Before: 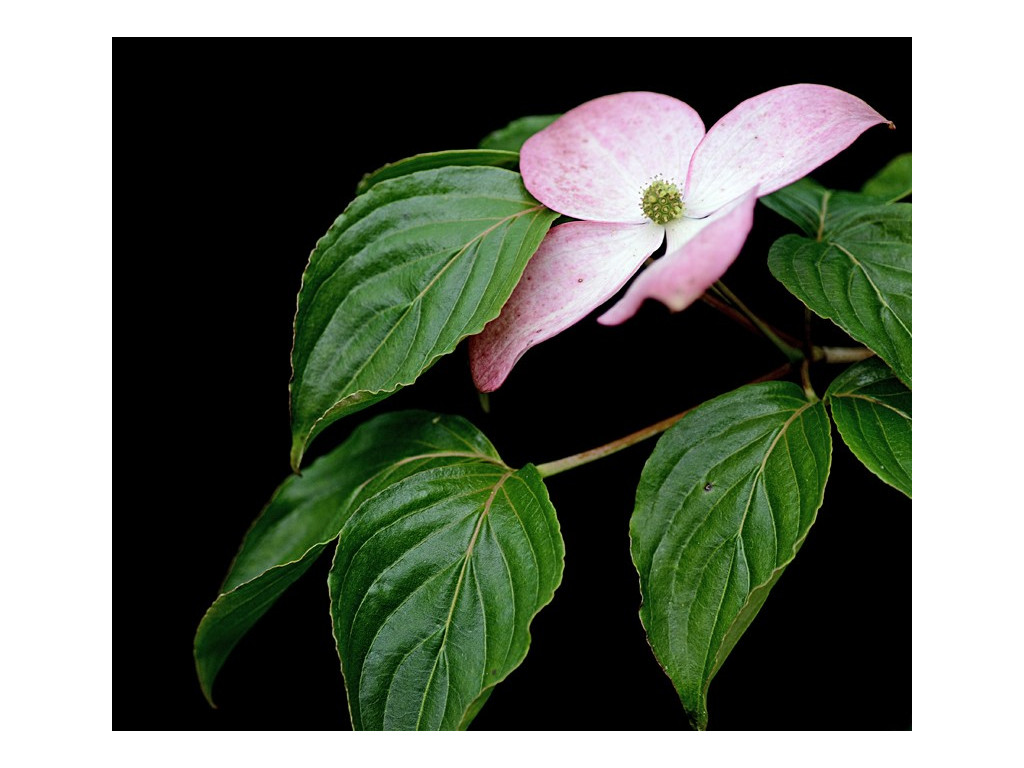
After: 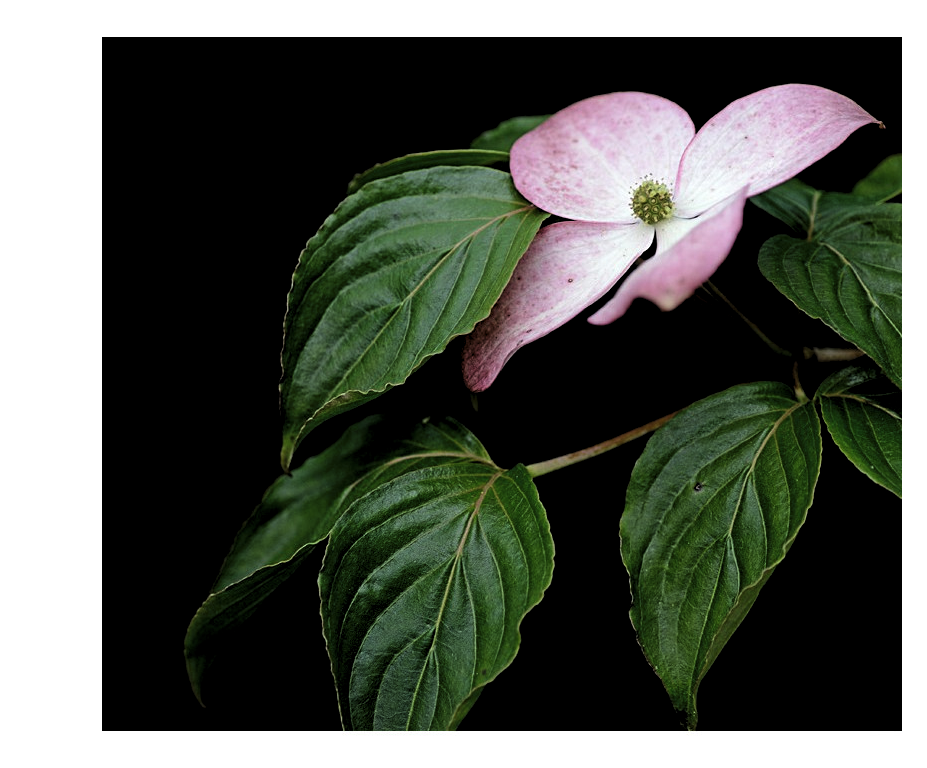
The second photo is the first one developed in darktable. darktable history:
levels: levels [0.116, 0.574, 1]
crop and rotate: left 1.033%, right 8.404%
